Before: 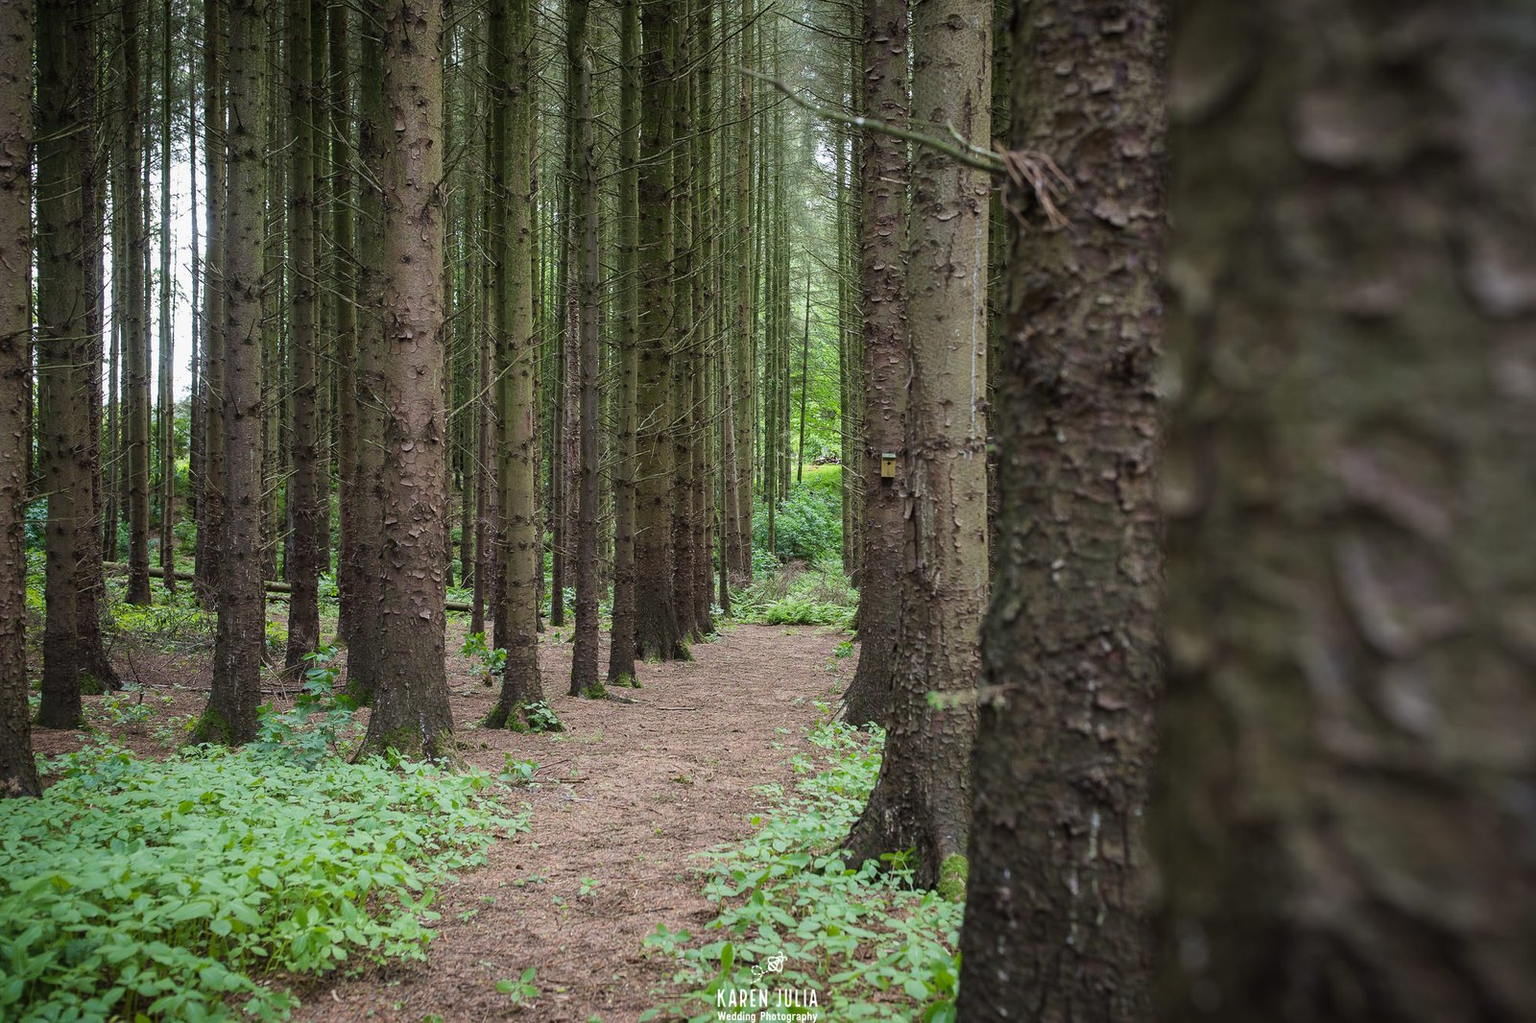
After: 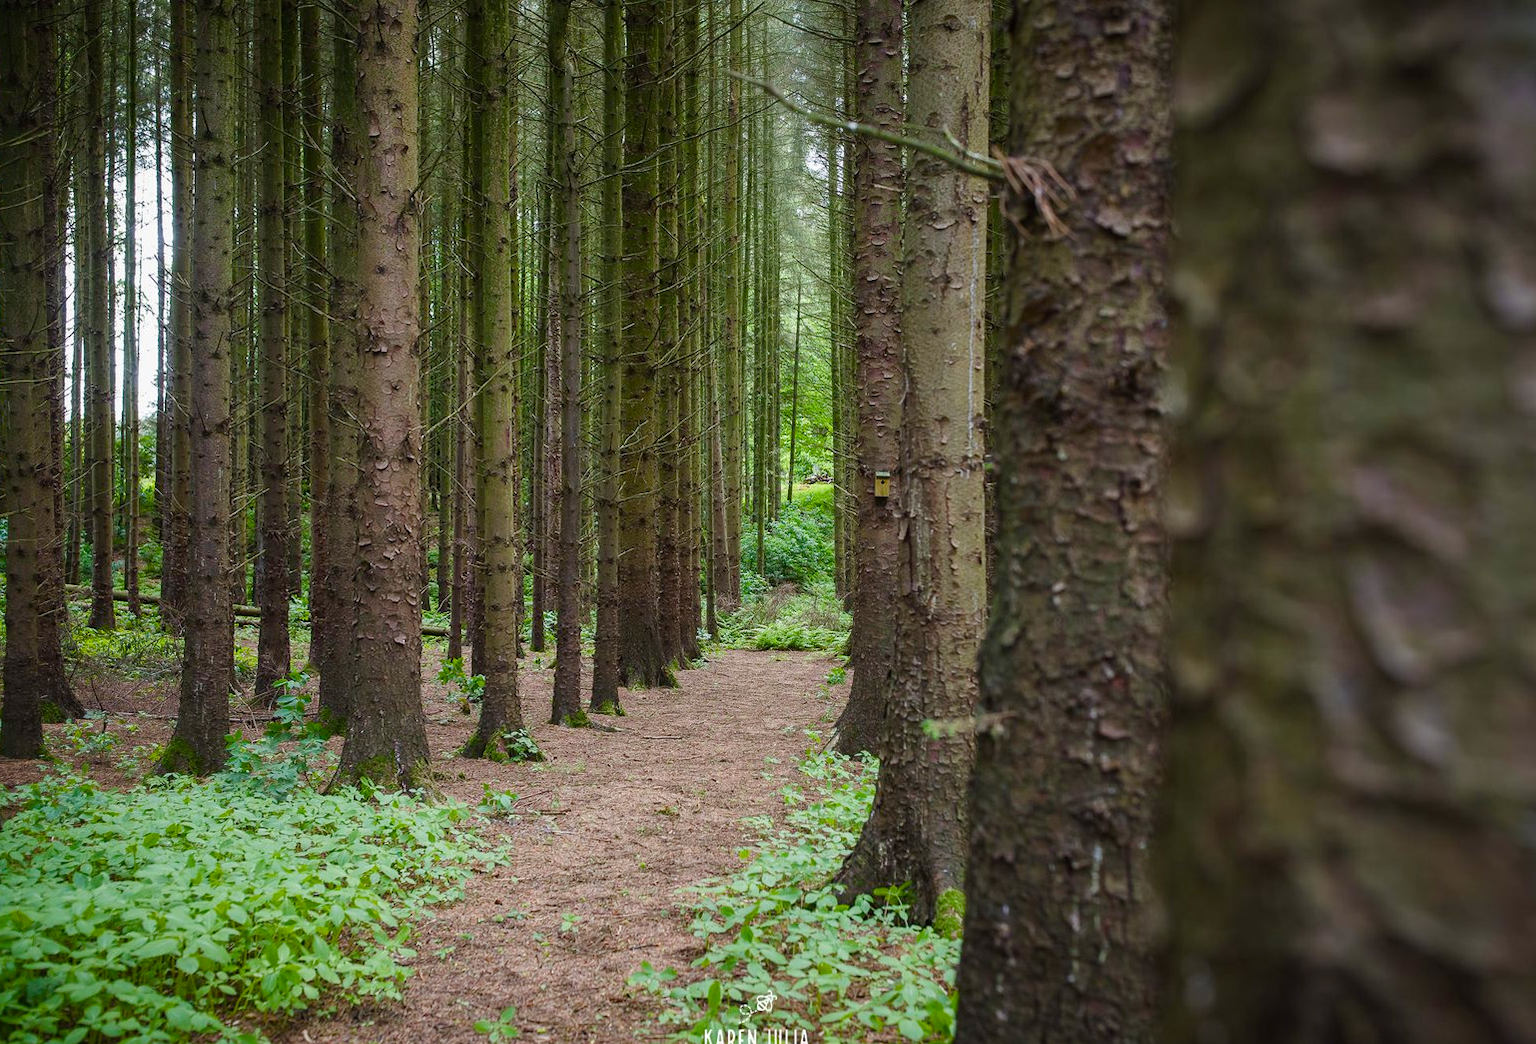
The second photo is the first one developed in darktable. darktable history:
crop and rotate: left 2.643%, right 1.228%, bottom 1.849%
color balance rgb: perceptual saturation grading › global saturation 27.193%, perceptual saturation grading › highlights -28.531%, perceptual saturation grading › mid-tones 15.63%, perceptual saturation grading › shadows 32.922%
